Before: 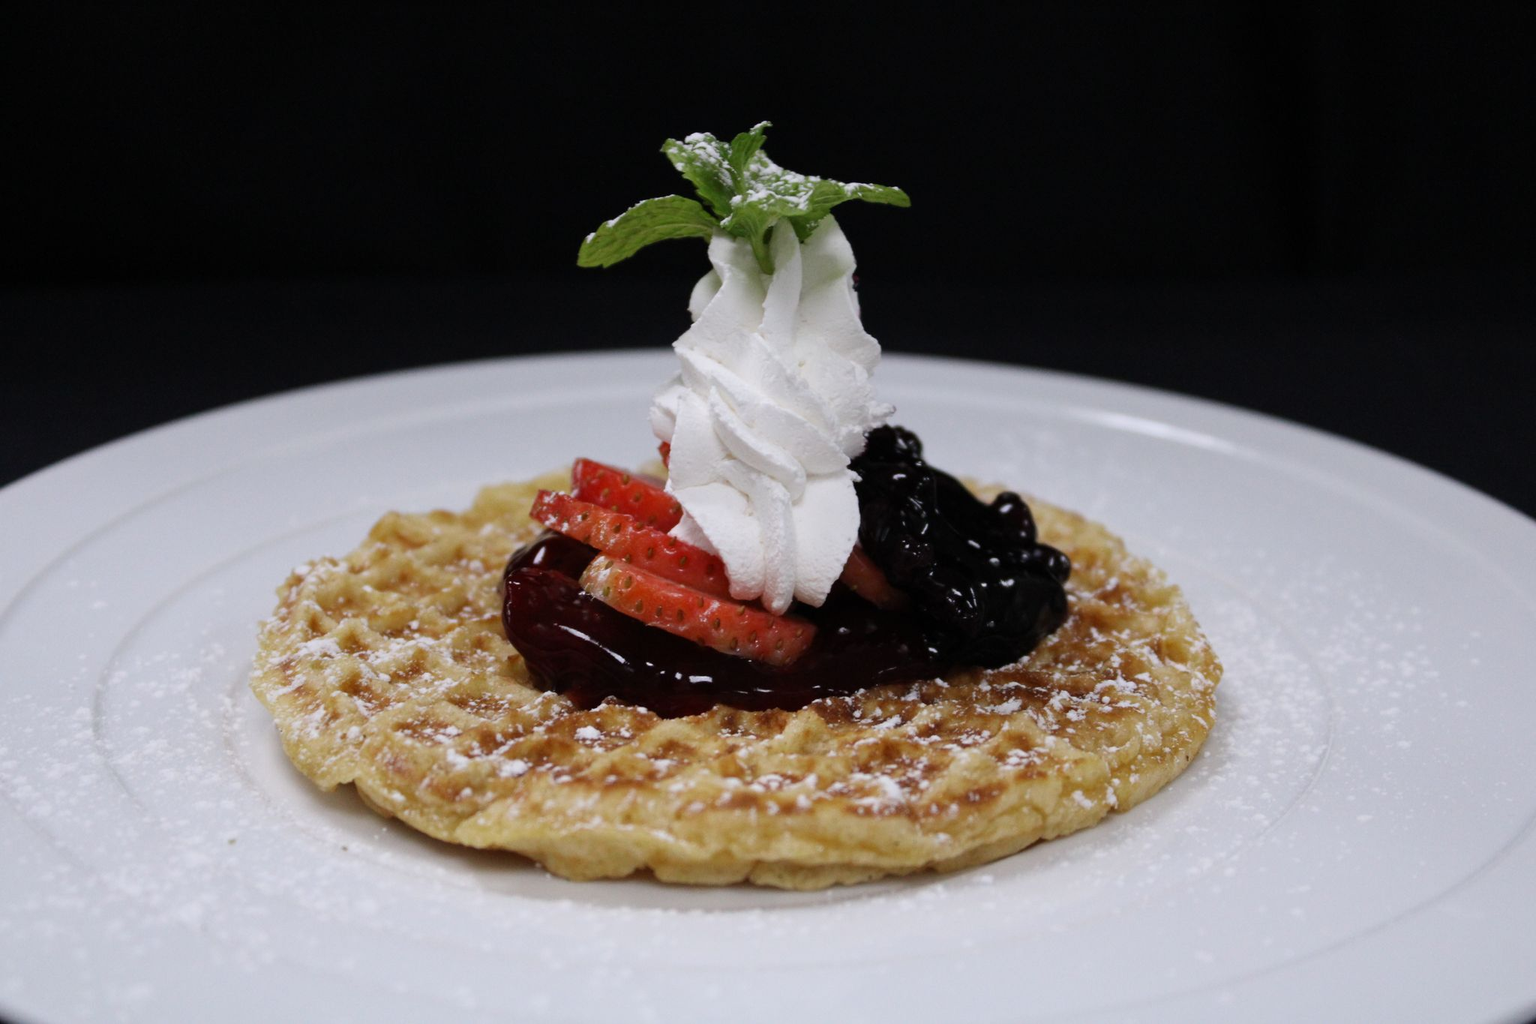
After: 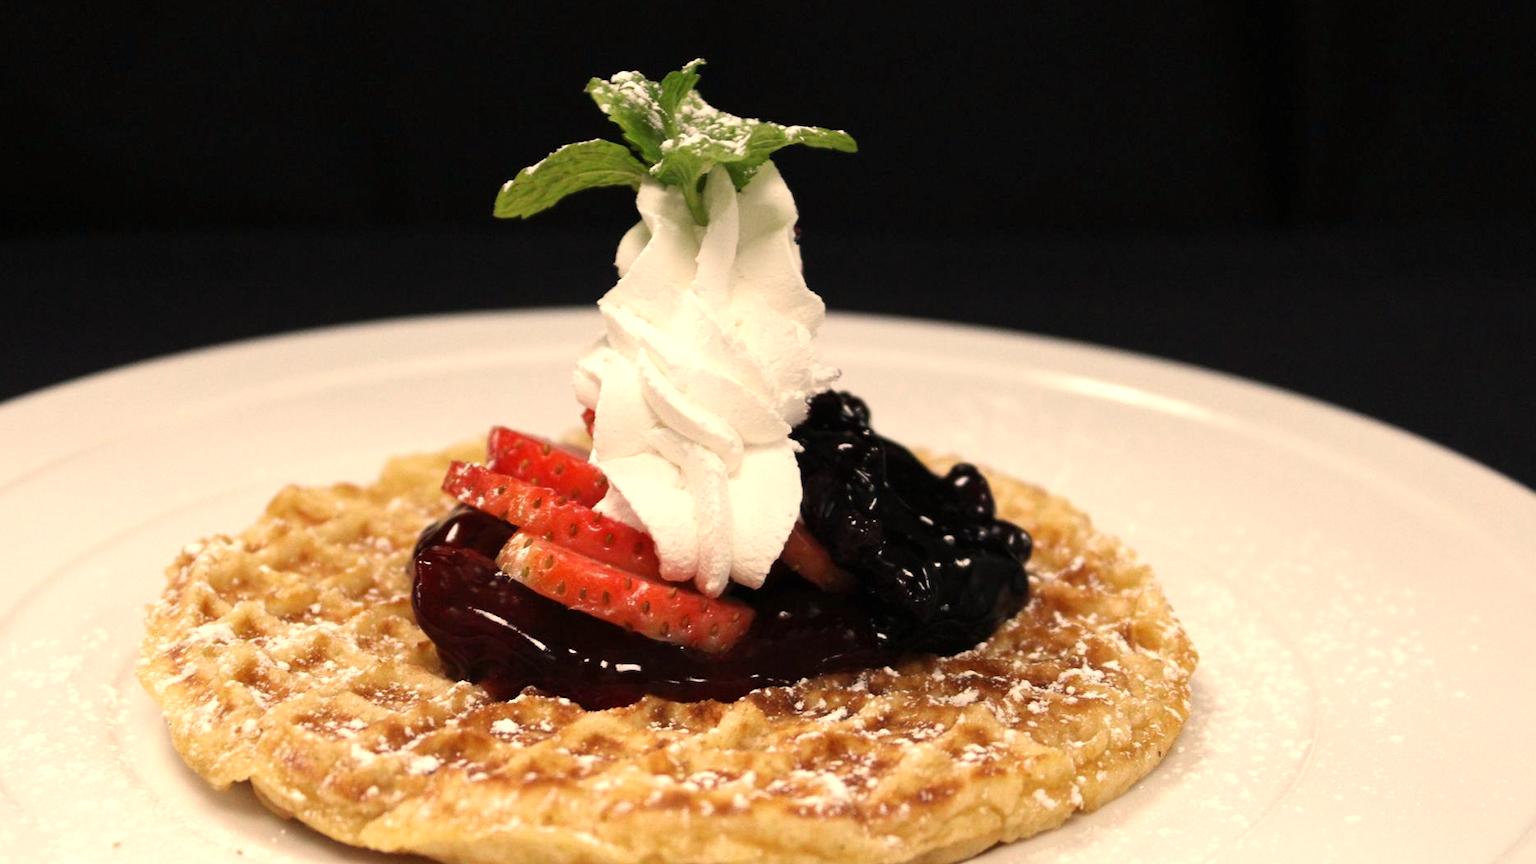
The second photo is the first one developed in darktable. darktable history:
white balance: red 1.138, green 0.996, blue 0.812
crop: left 8.155%, top 6.611%, bottom 15.385%
exposure: exposure 0.661 EV, compensate highlight preservation false
